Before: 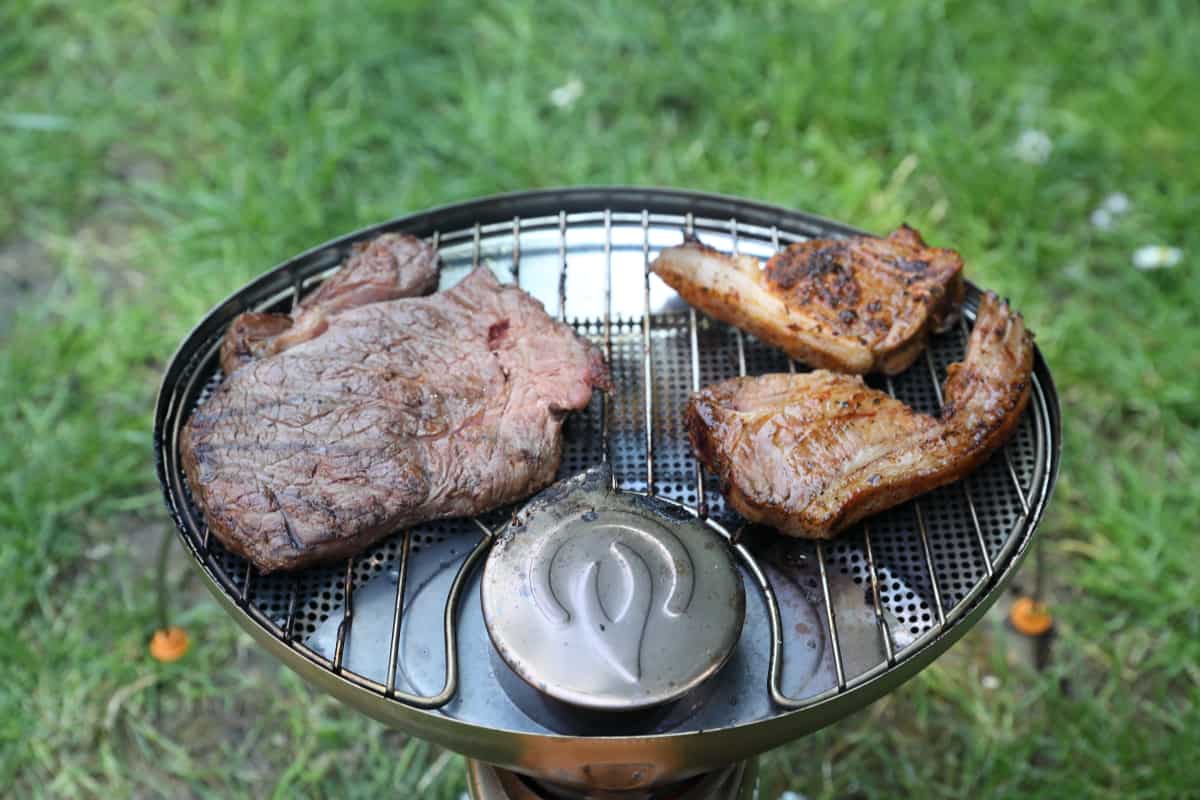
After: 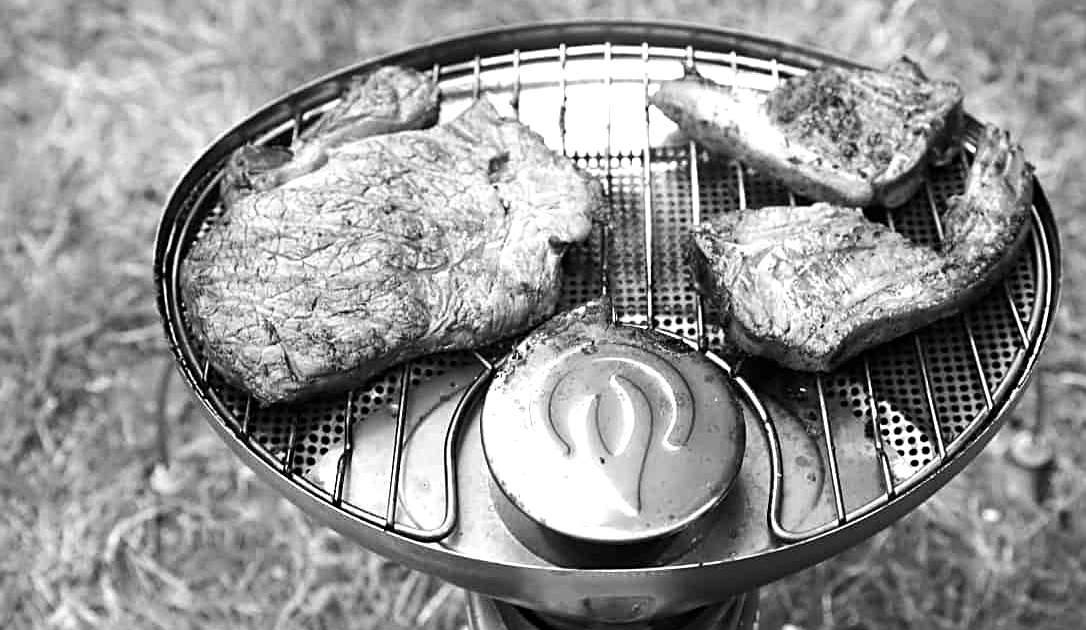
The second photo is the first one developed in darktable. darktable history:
crop: top 20.916%, right 9.437%, bottom 0.316%
exposure: black level correction 0.001, exposure 0.5 EV, compensate exposure bias true, compensate highlight preservation false
sharpen: on, module defaults
monochrome: on, module defaults
tone equalizer: -8 EV -0.417 EV, -7 EV -0.389 EV, -6 EV -0.333 EV, -5 EV -0.222 EV, -3 EV 0.222 EV, -2 EV 0.333 EV, -1 EV 0.389 EV, +0 EV 0.417 EV, edges refinement/feathering 500, mask exposure compensation -1.57 EV, preserve details no
